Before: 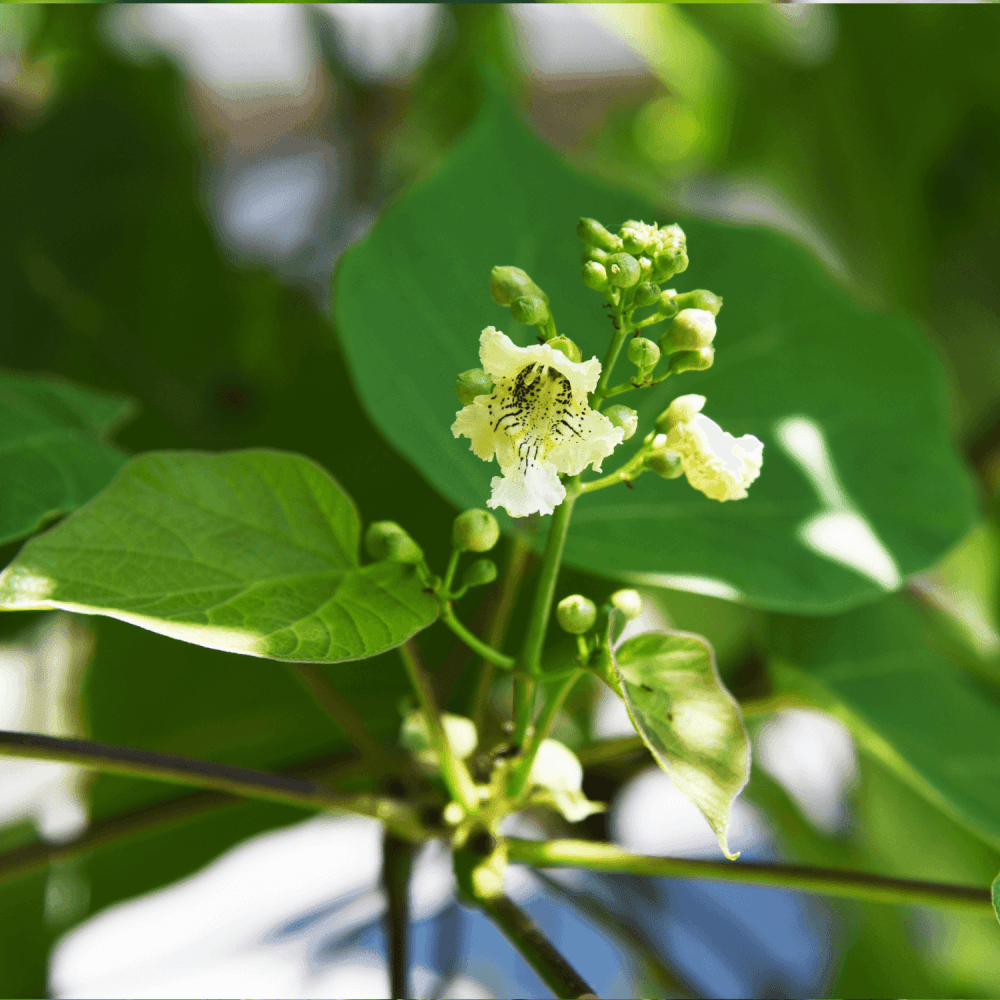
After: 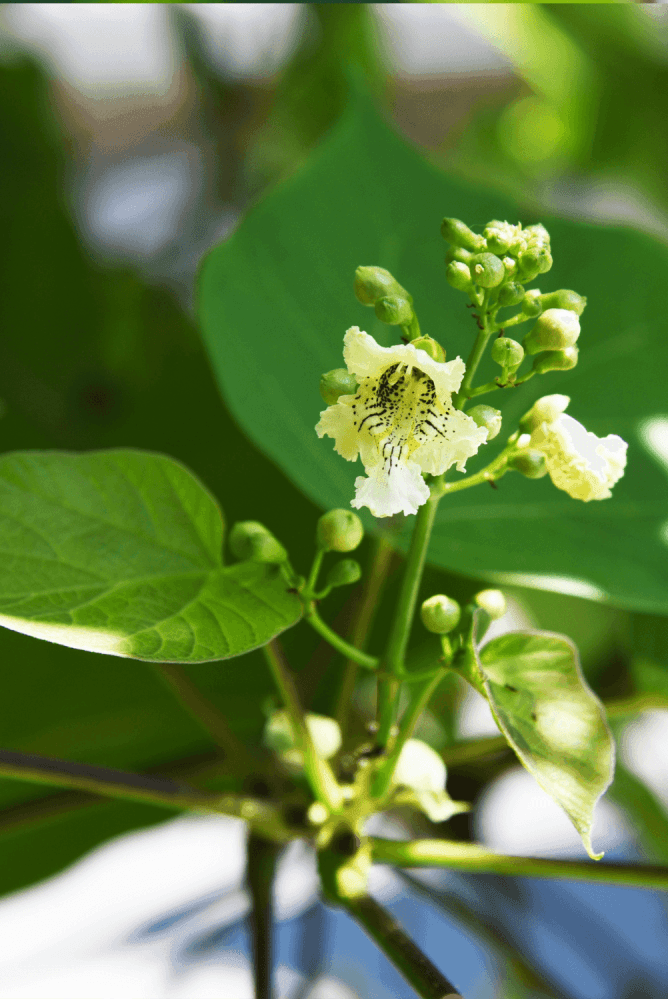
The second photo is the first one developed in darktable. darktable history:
crop and rotate: left 13.61%, right 19.506%
